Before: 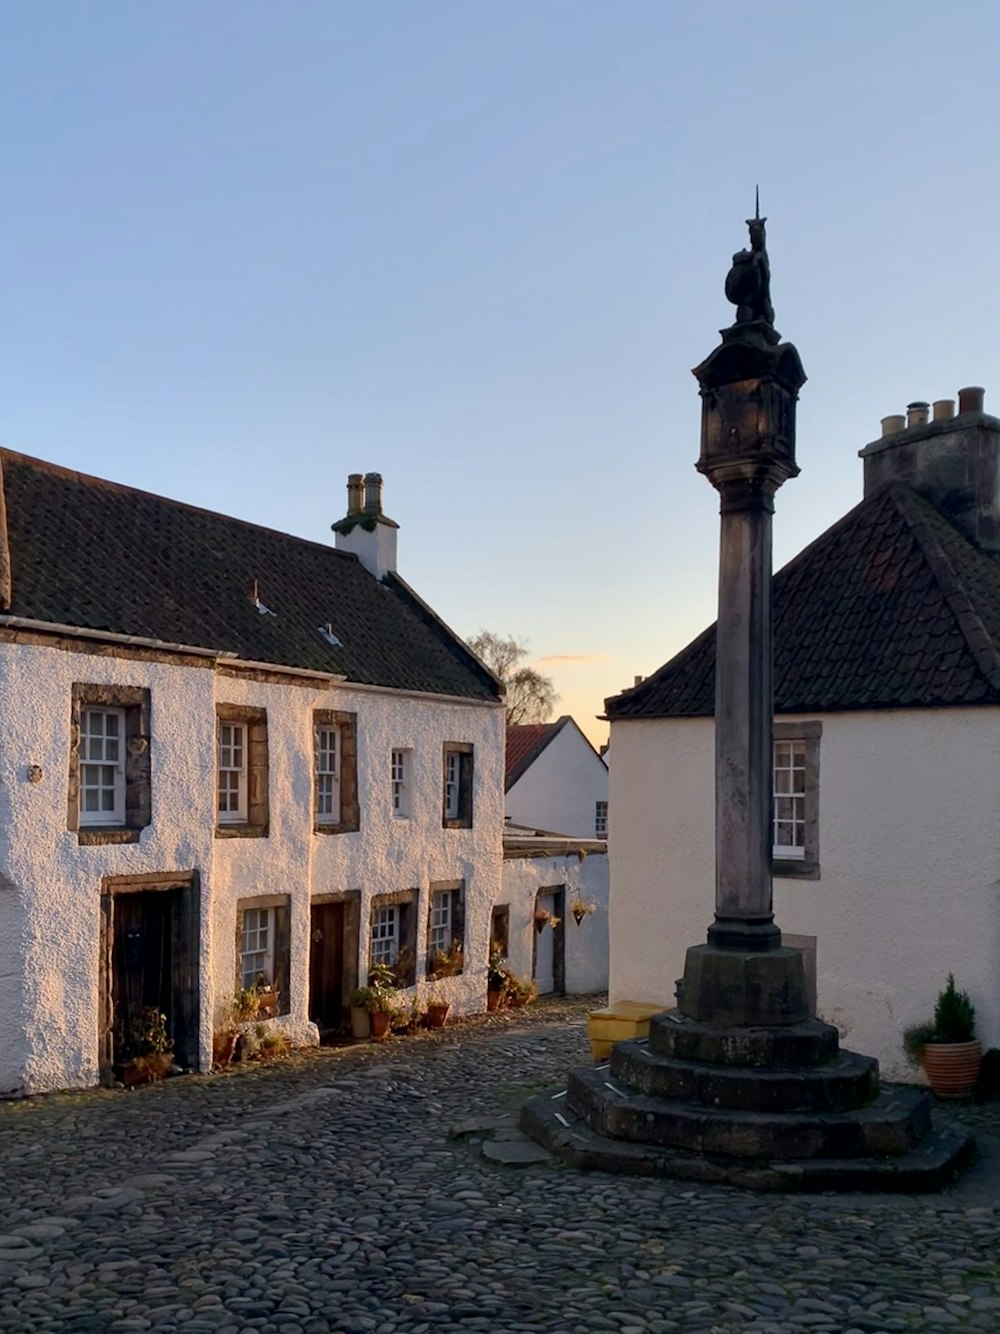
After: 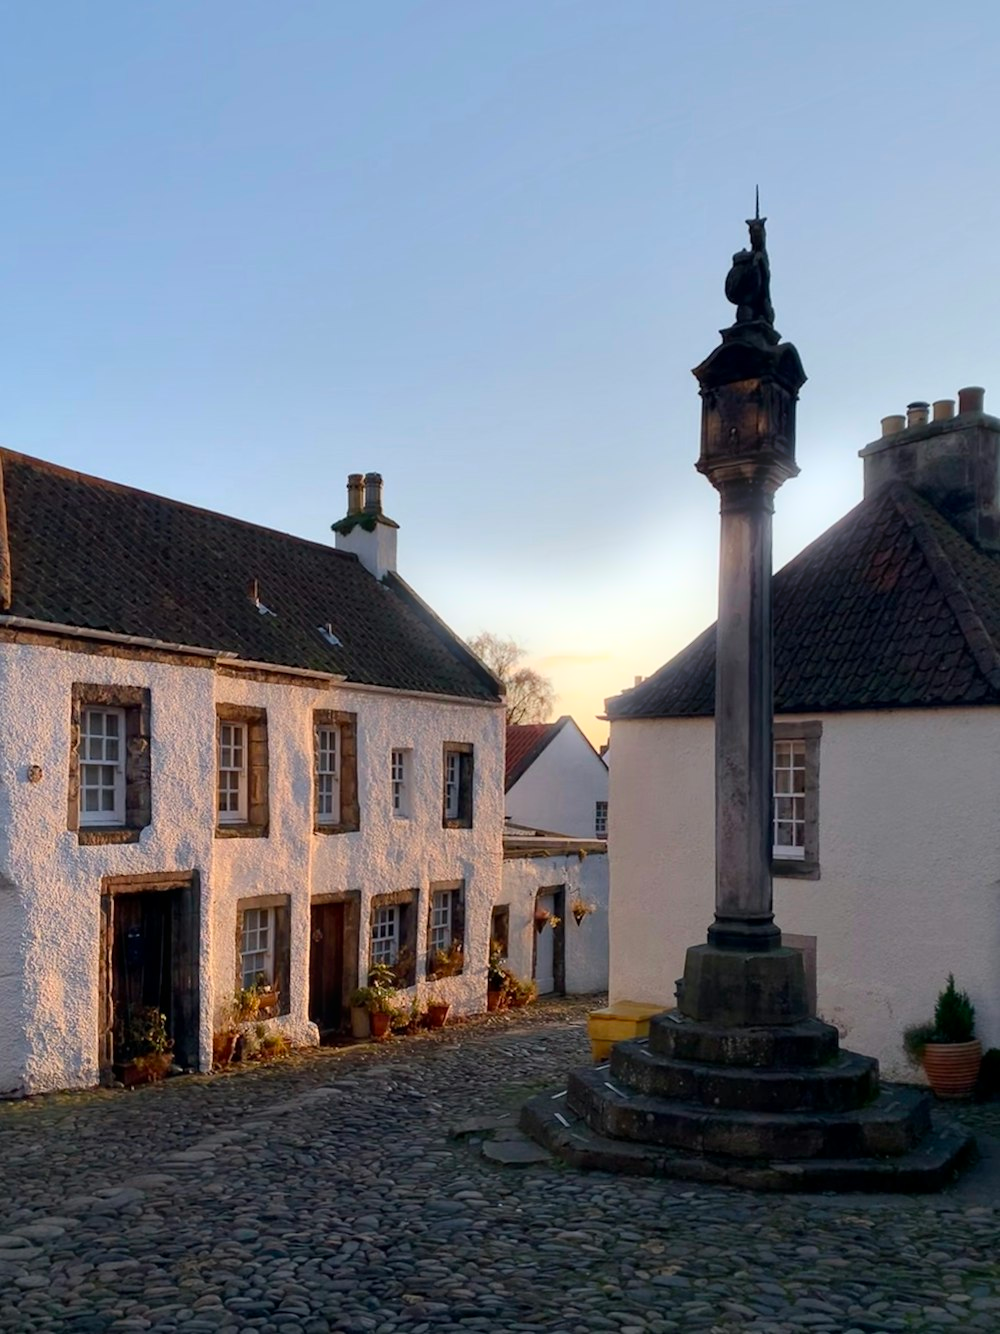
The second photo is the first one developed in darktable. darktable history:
bloom: size 5%, threshold 95%, strength 15%
